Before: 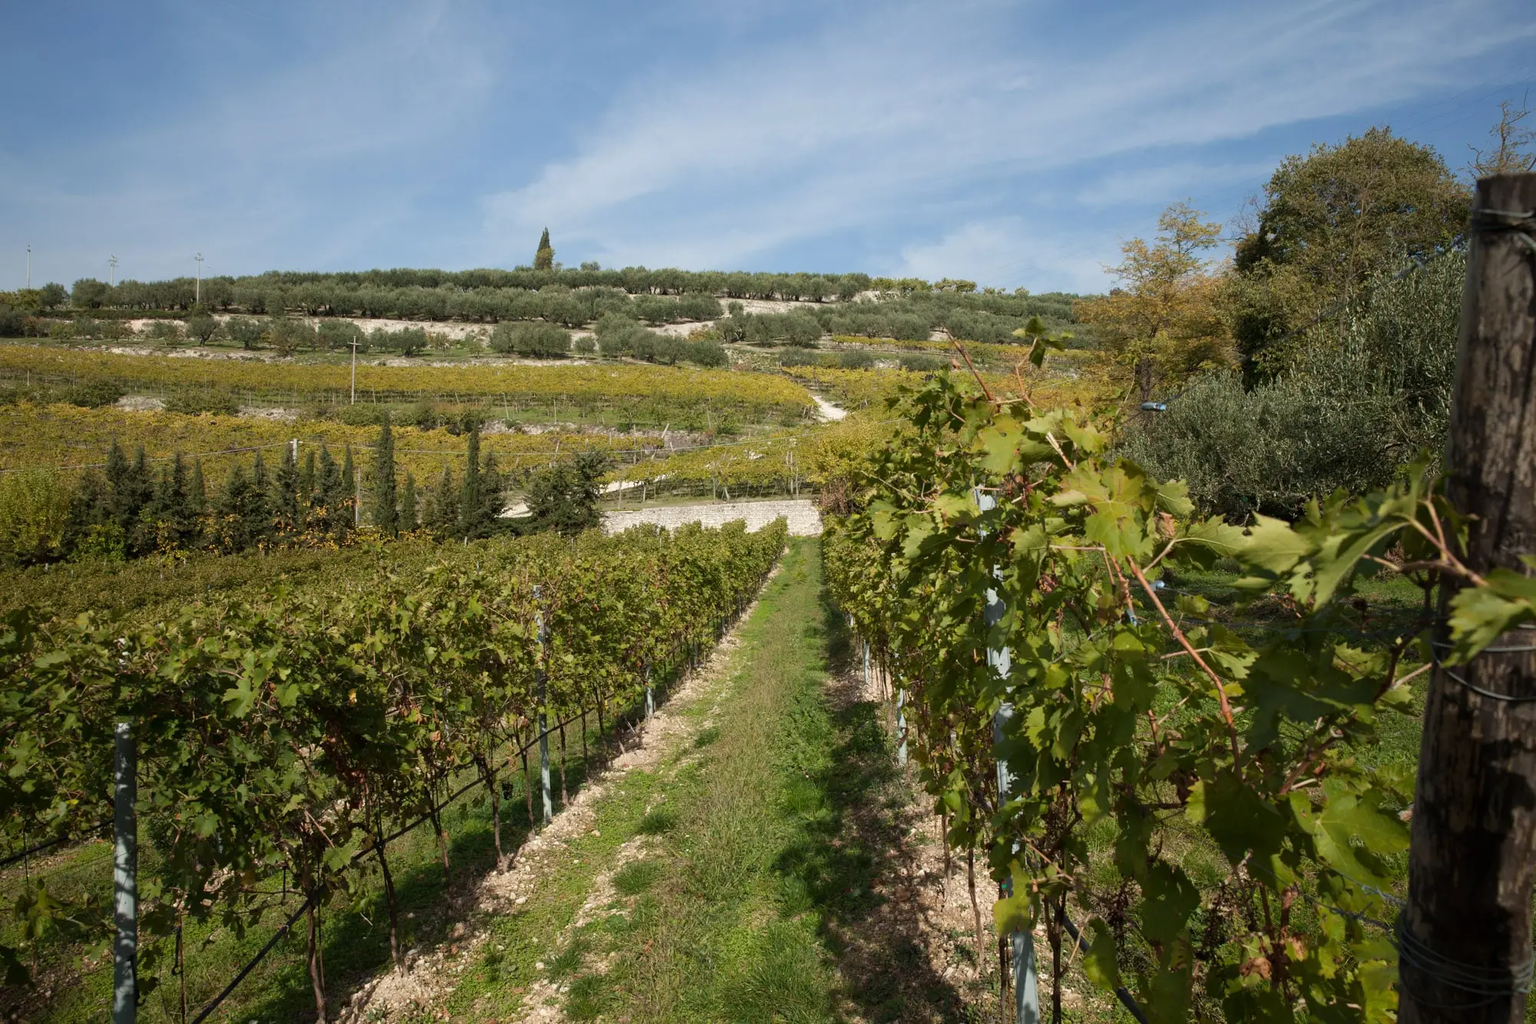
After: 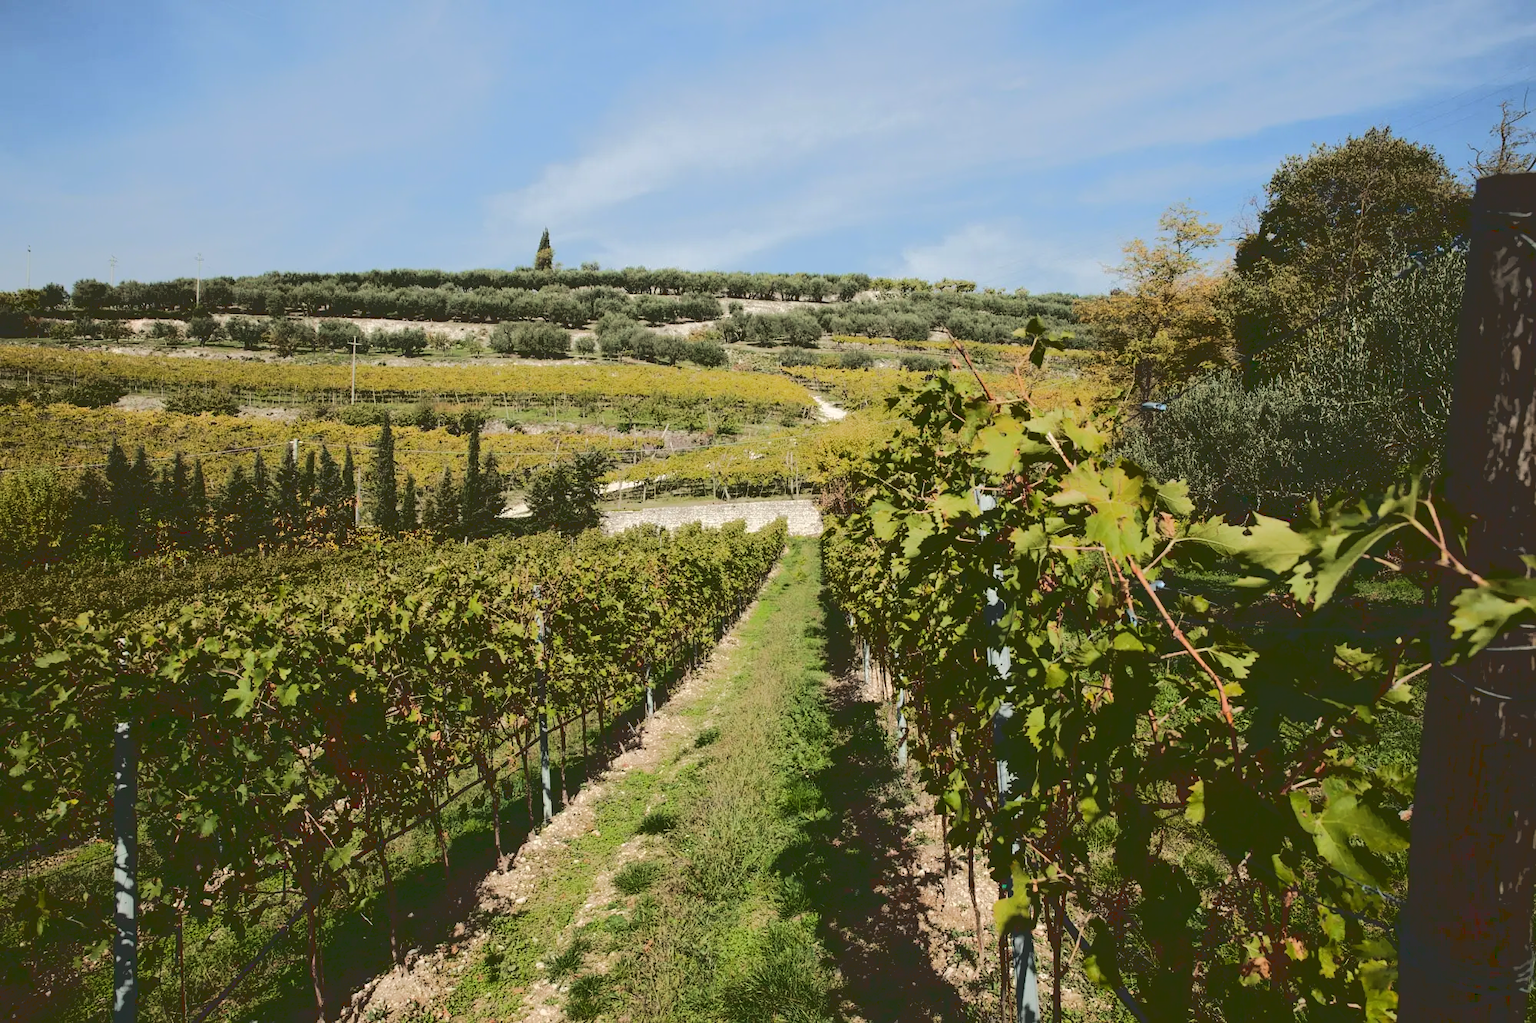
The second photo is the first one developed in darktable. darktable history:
base curve: curves: ch0 [(0.065, 0.026) (0.236, 0.358) (0.53, 0.546) (0.777, 0.841) (0.924, 0.992)]
